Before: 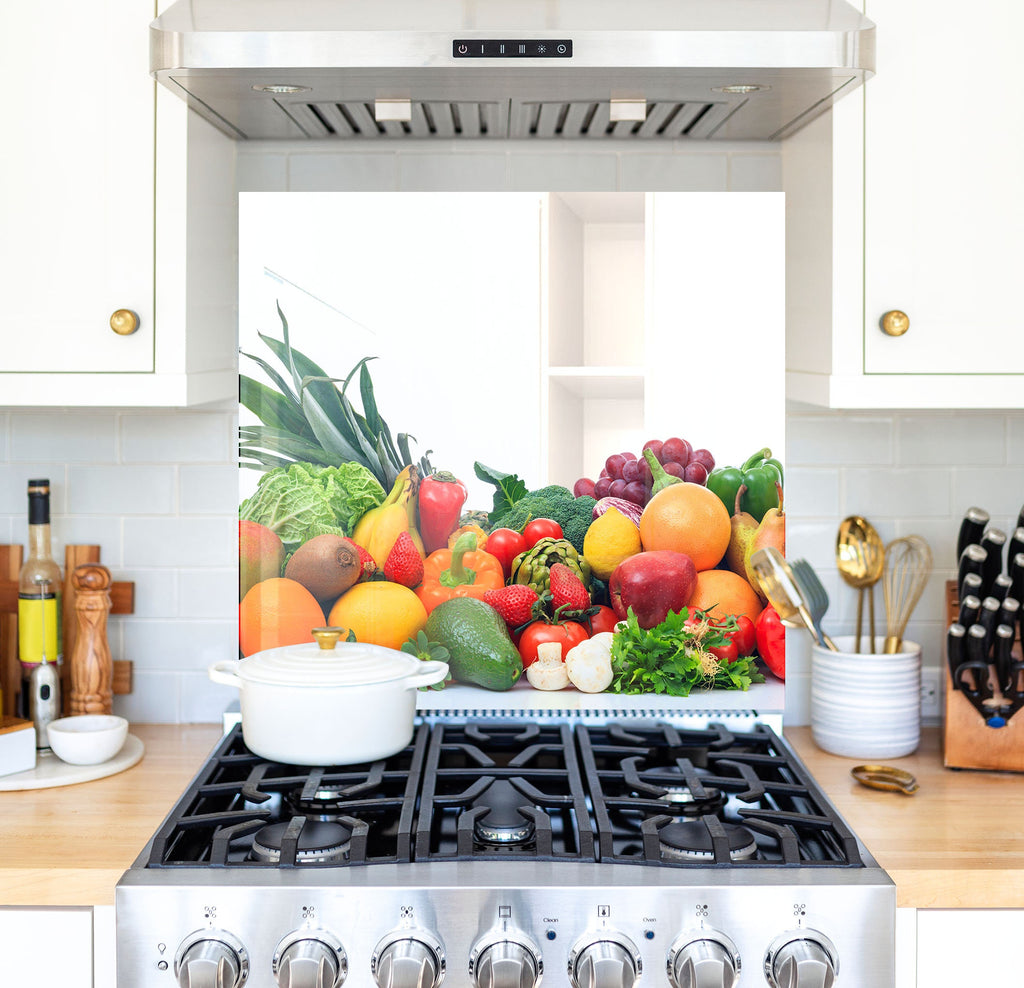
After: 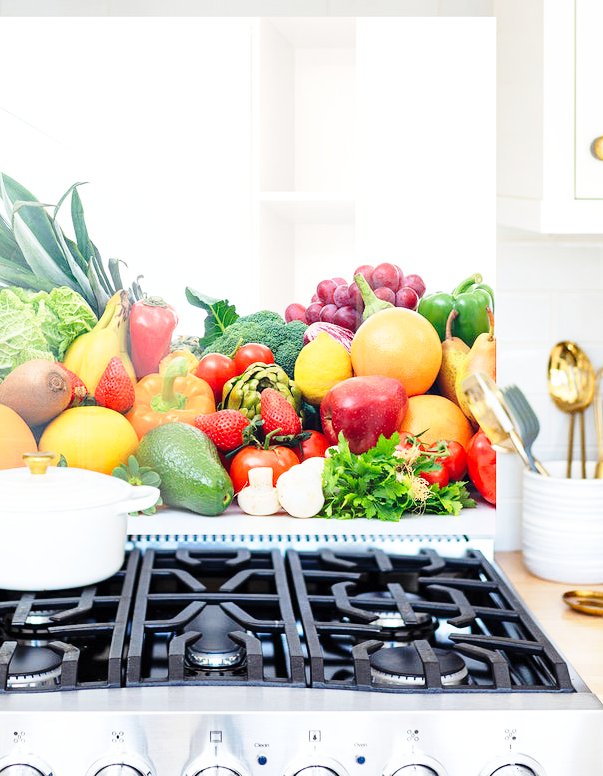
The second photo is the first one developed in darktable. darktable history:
base curve: curves: ch0 [(0, 0) (0.028, 0.03) (0.121, 0.232) (0.46, 0.748) (0.859, 0.968) (1, 1)], preserve colors none
crop and rotate: left 28.265%, top 17.721%, right 12.767%, bottom 3.647%
